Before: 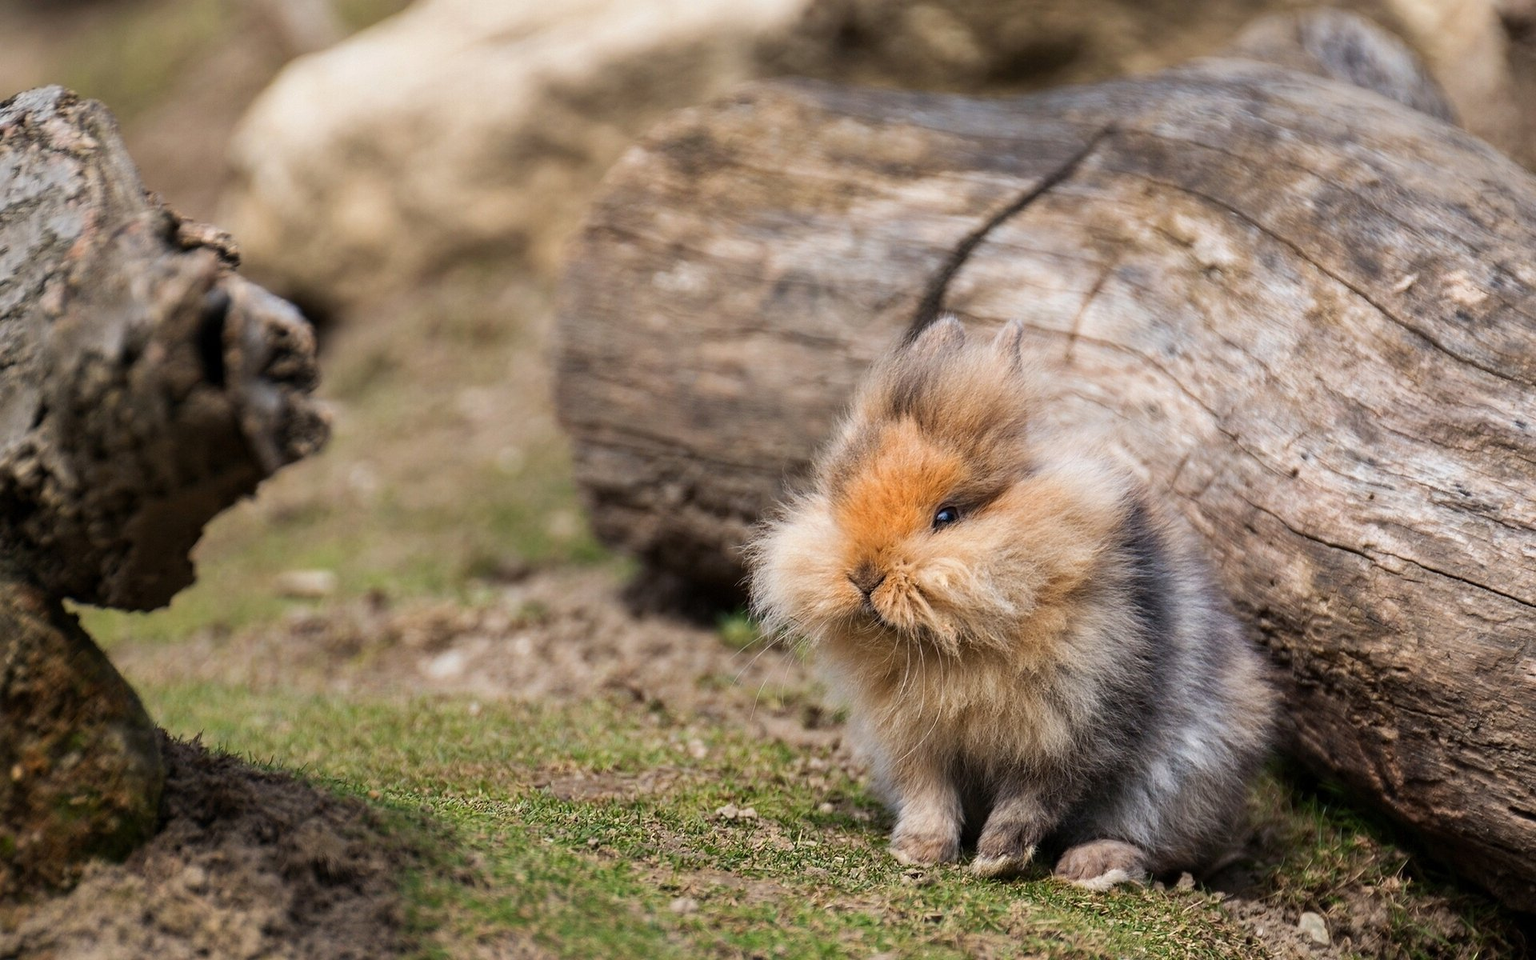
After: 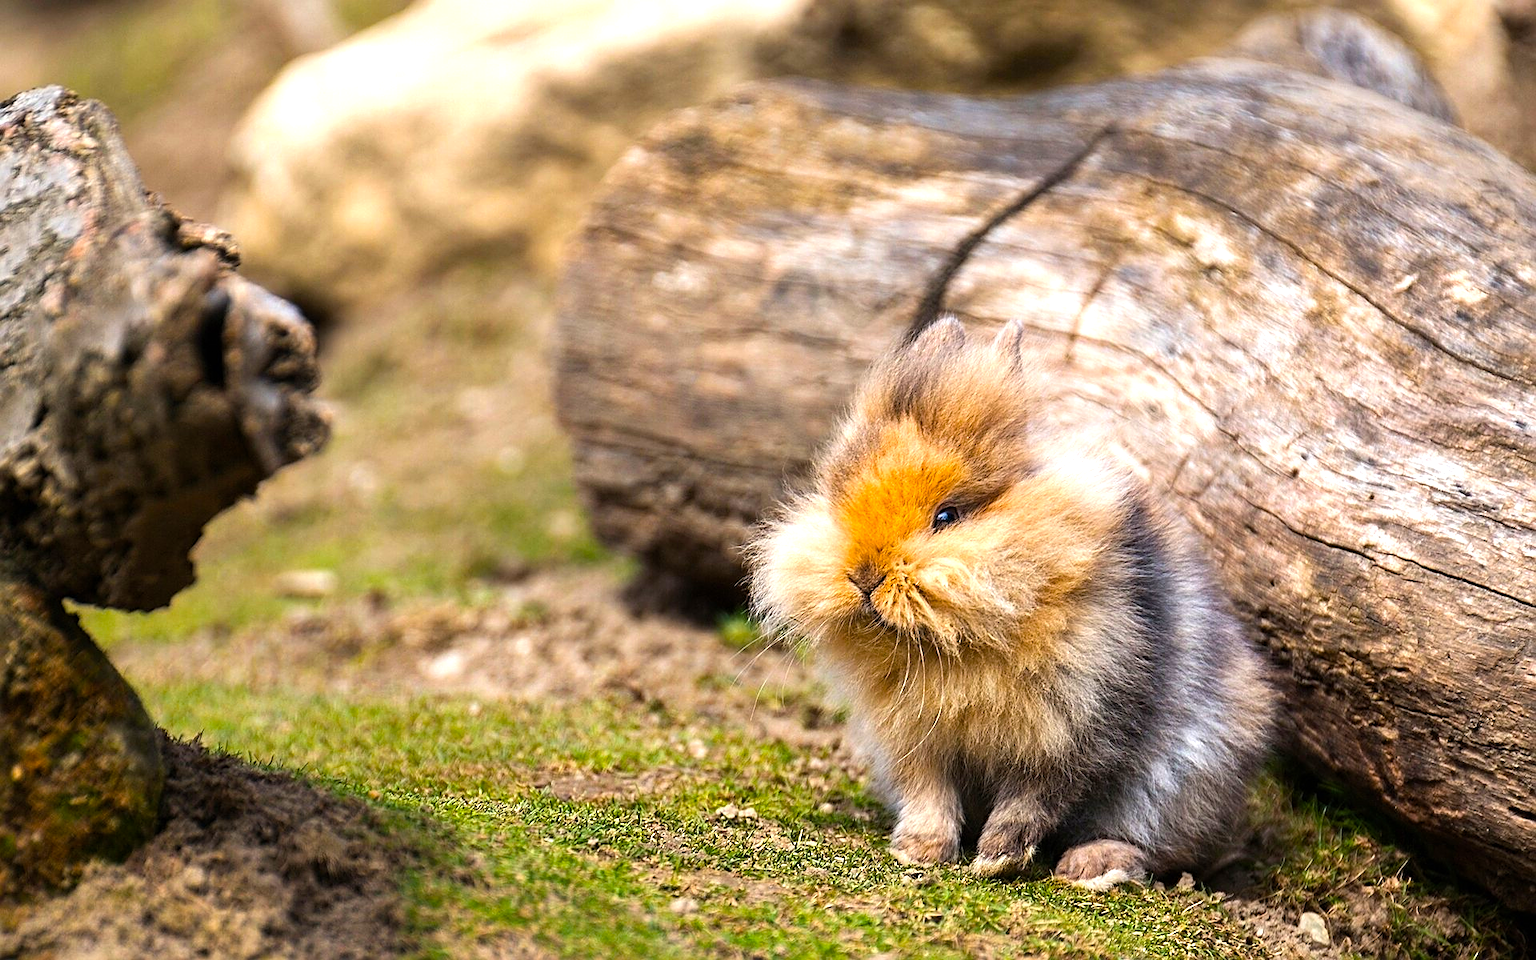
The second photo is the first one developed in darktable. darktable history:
exposure: black level correction 0, exposure 0.499 EV, compensate highlight preservation false
sharpen: on, module defaults
color balance rgb: perceptual saturation grading › global saturation 30.34%, global vibrance 24.982%, contrast 10.623%
